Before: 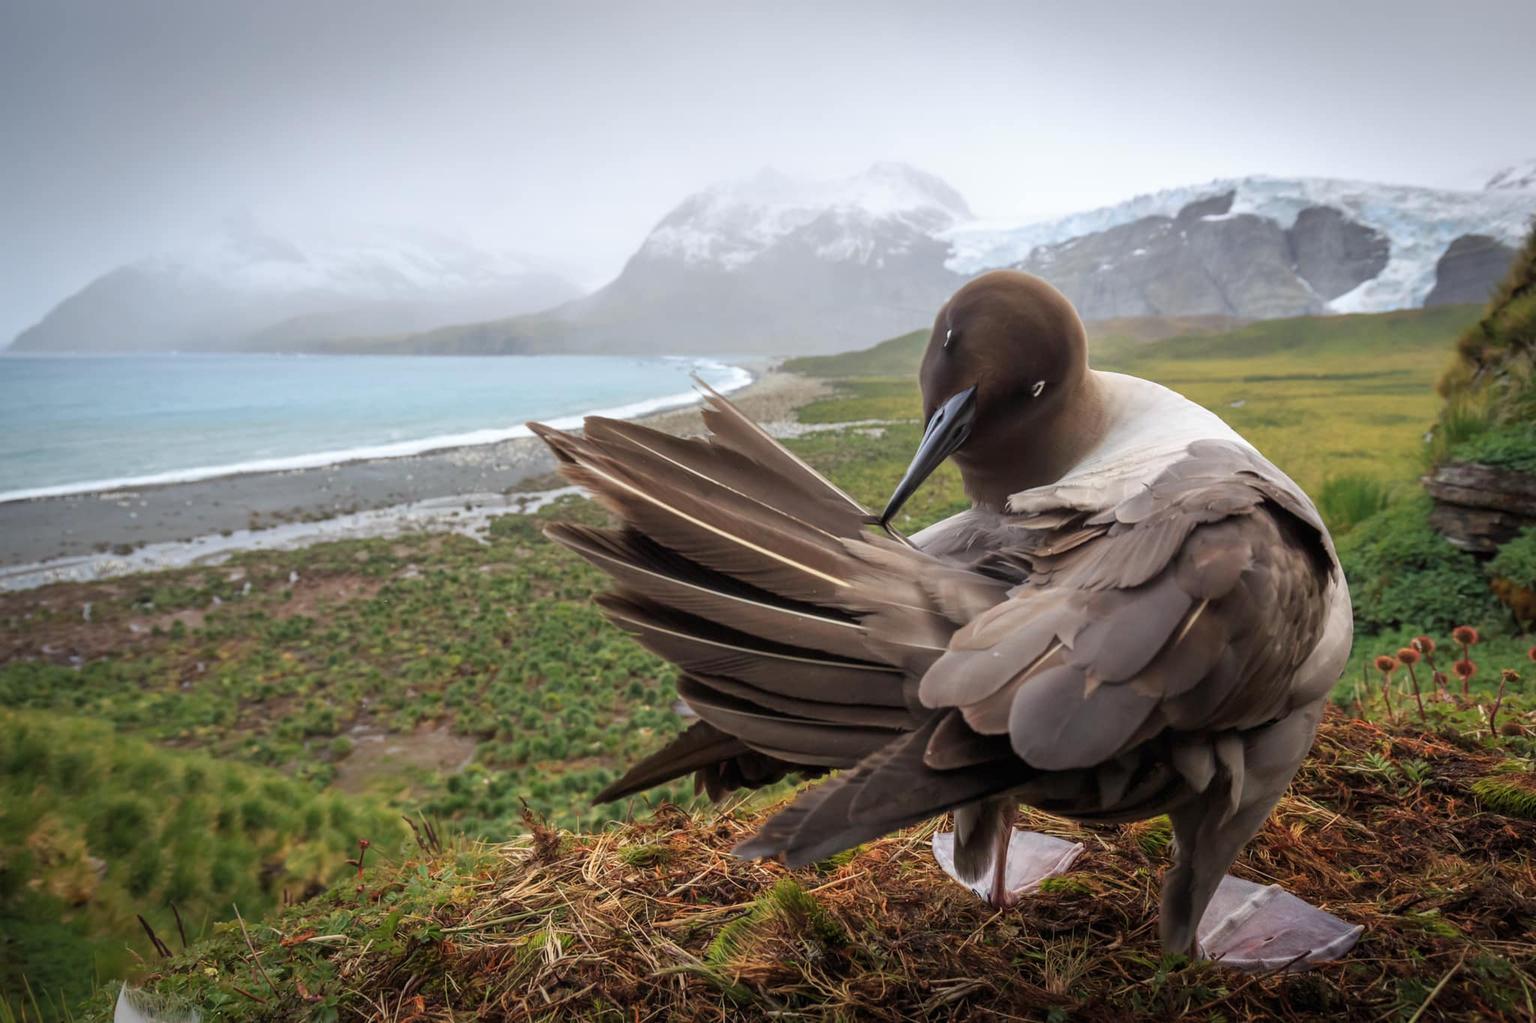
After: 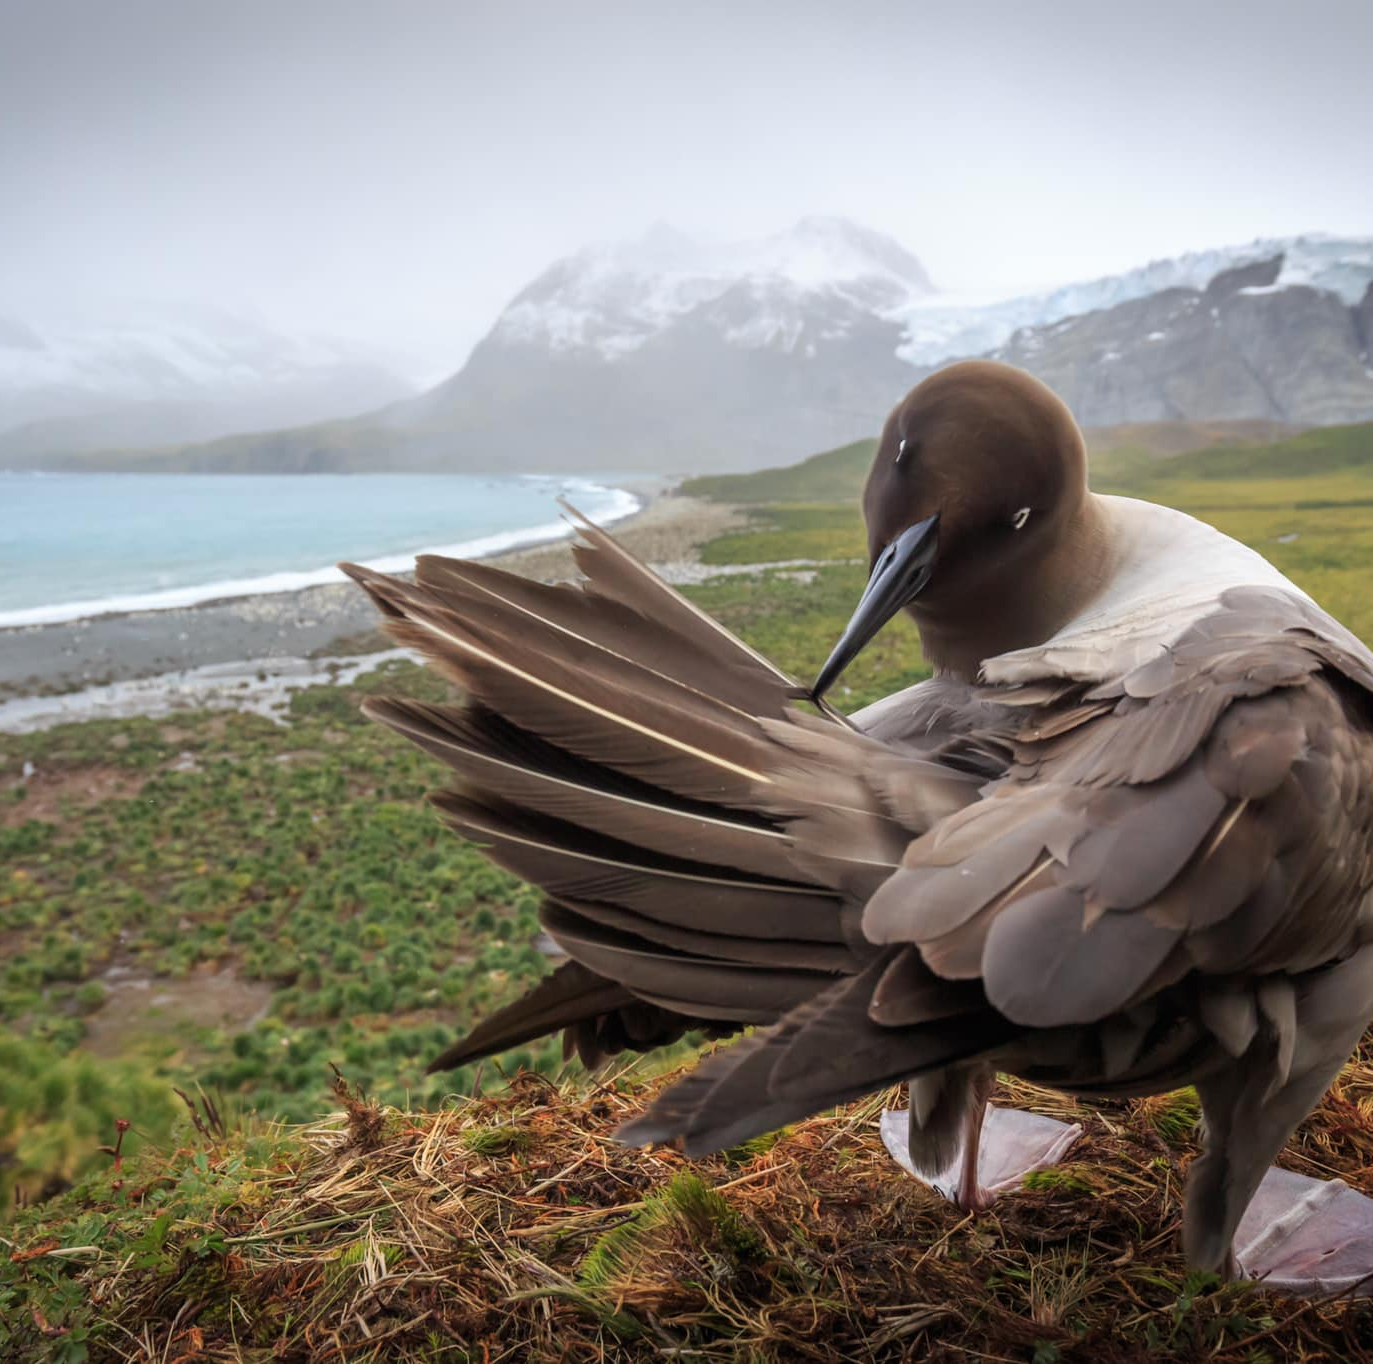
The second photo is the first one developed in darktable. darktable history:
crop and rotate: left 17.746%, right 15.189%
